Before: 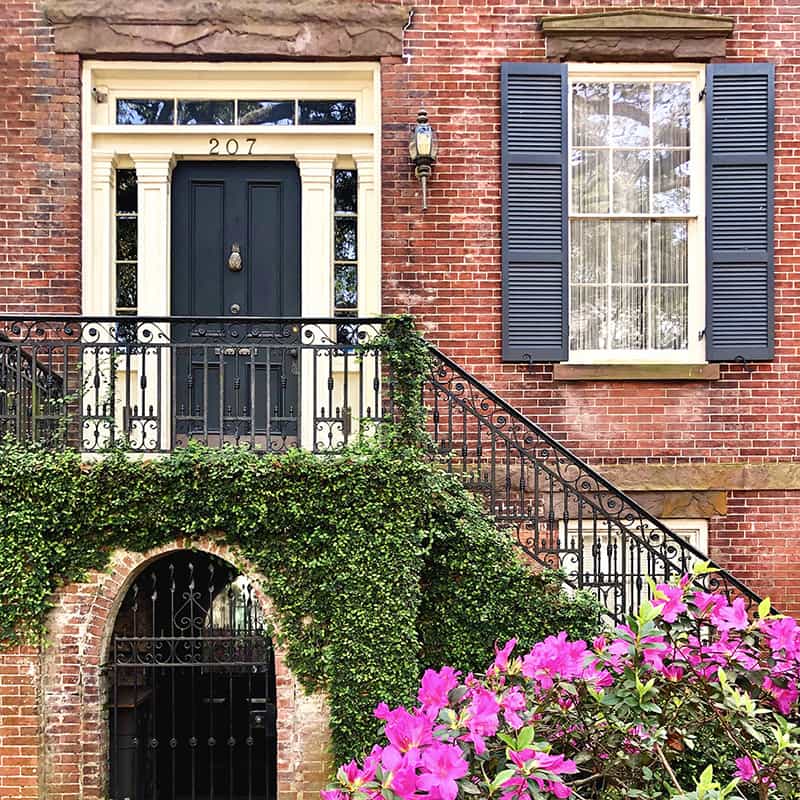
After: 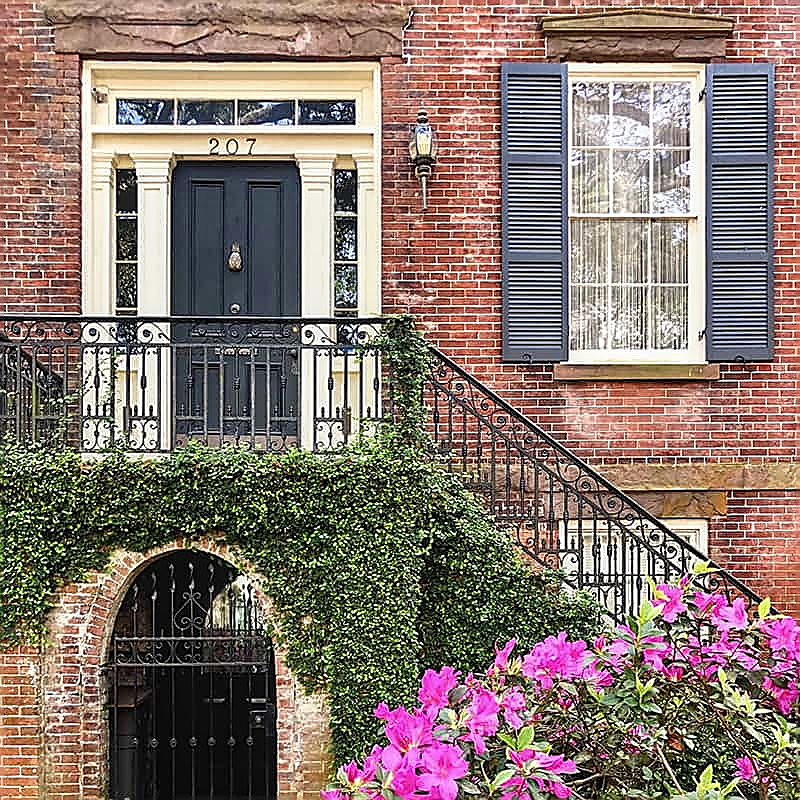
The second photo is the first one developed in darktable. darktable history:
local contrast: on, module defaults
sharpen: radius 1.374, amount 1.257, threshold 0.608
